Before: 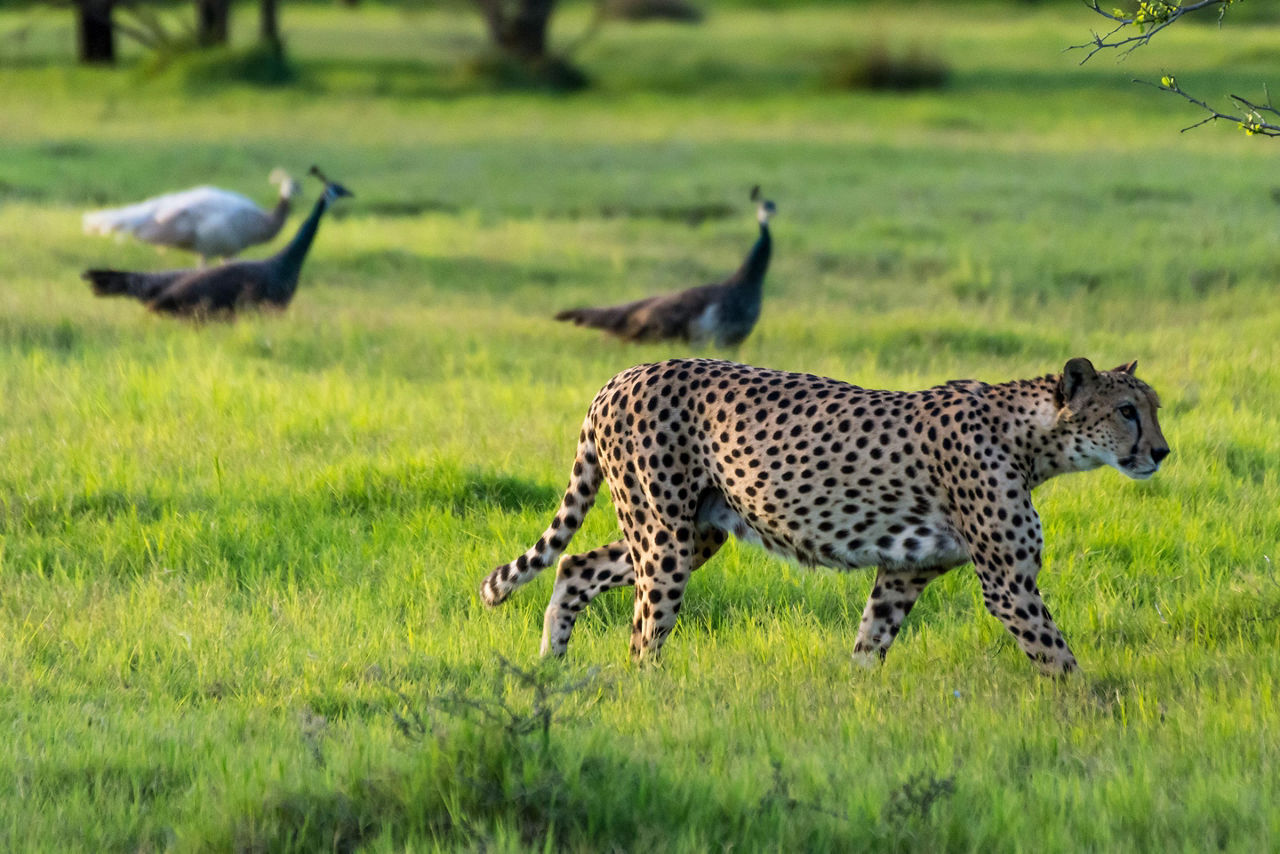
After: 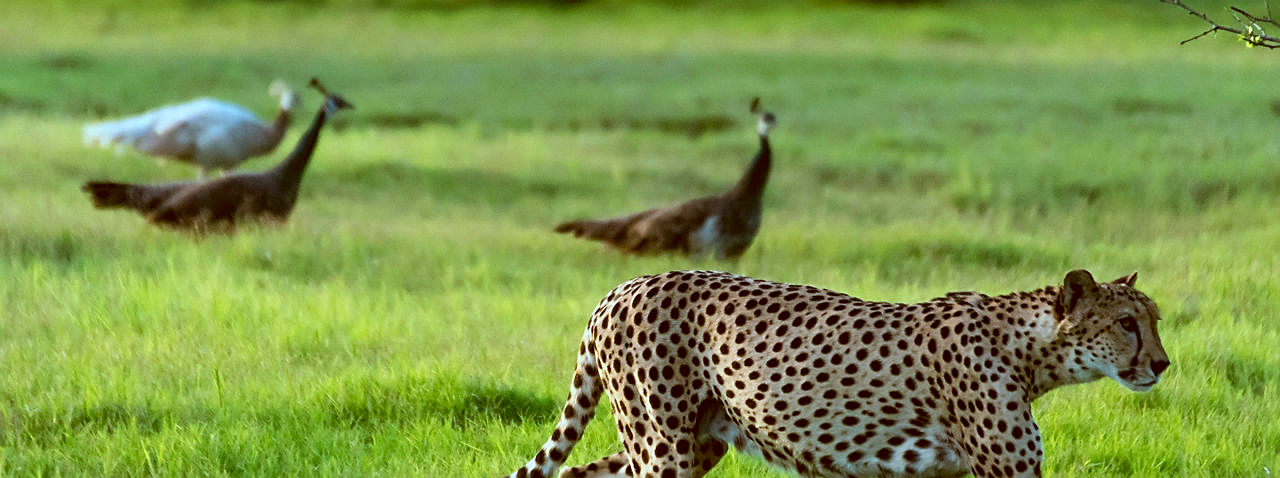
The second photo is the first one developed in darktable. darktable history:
crop and rotate: top 10.425%, bottom 33.585%
color correction: highlights a* -14.31, highlights b* -16.53, shadows a* 10.45, shadows b* 28.93
sharpen: on, module defaults
